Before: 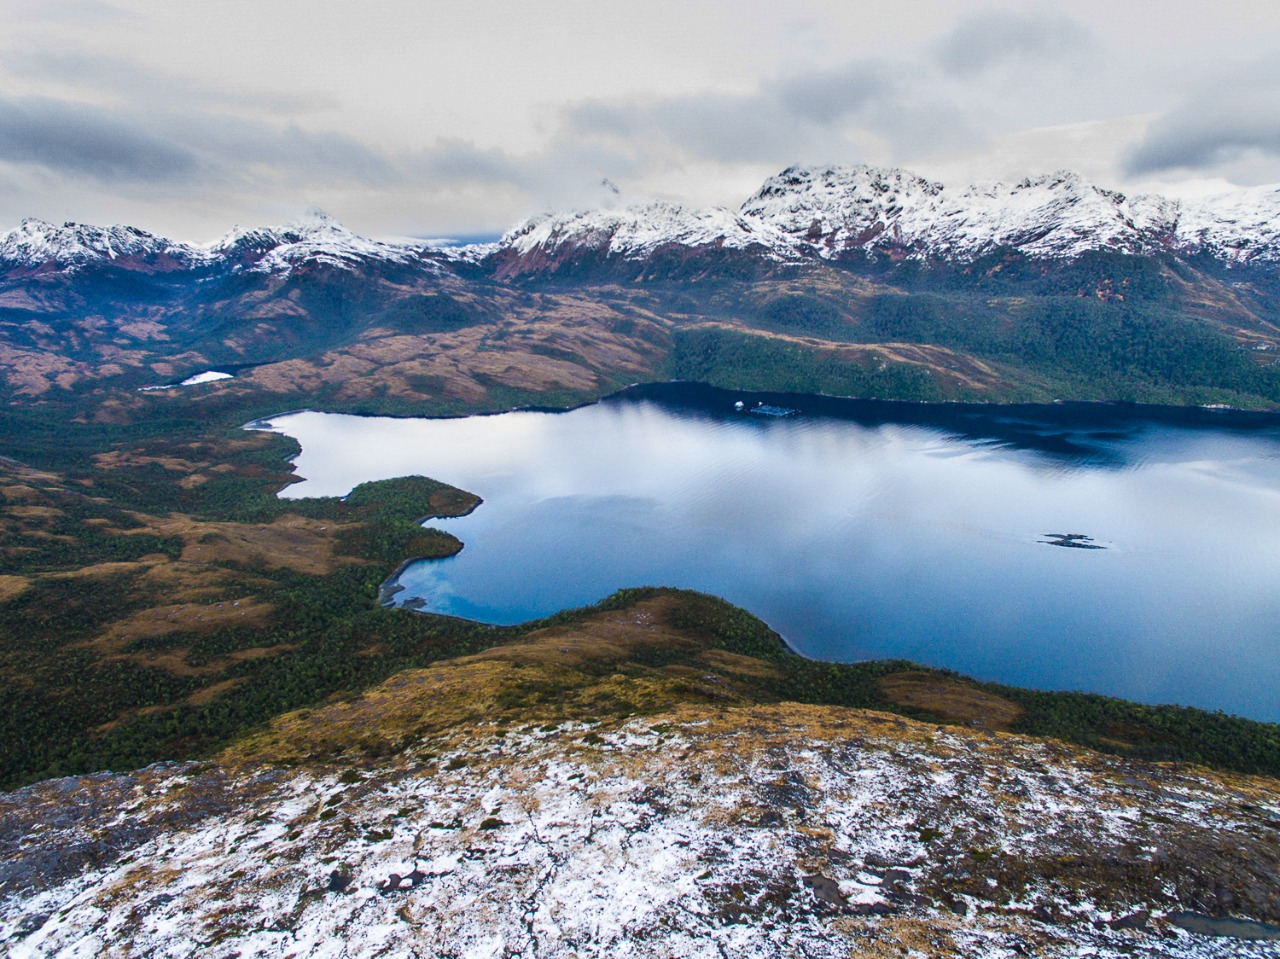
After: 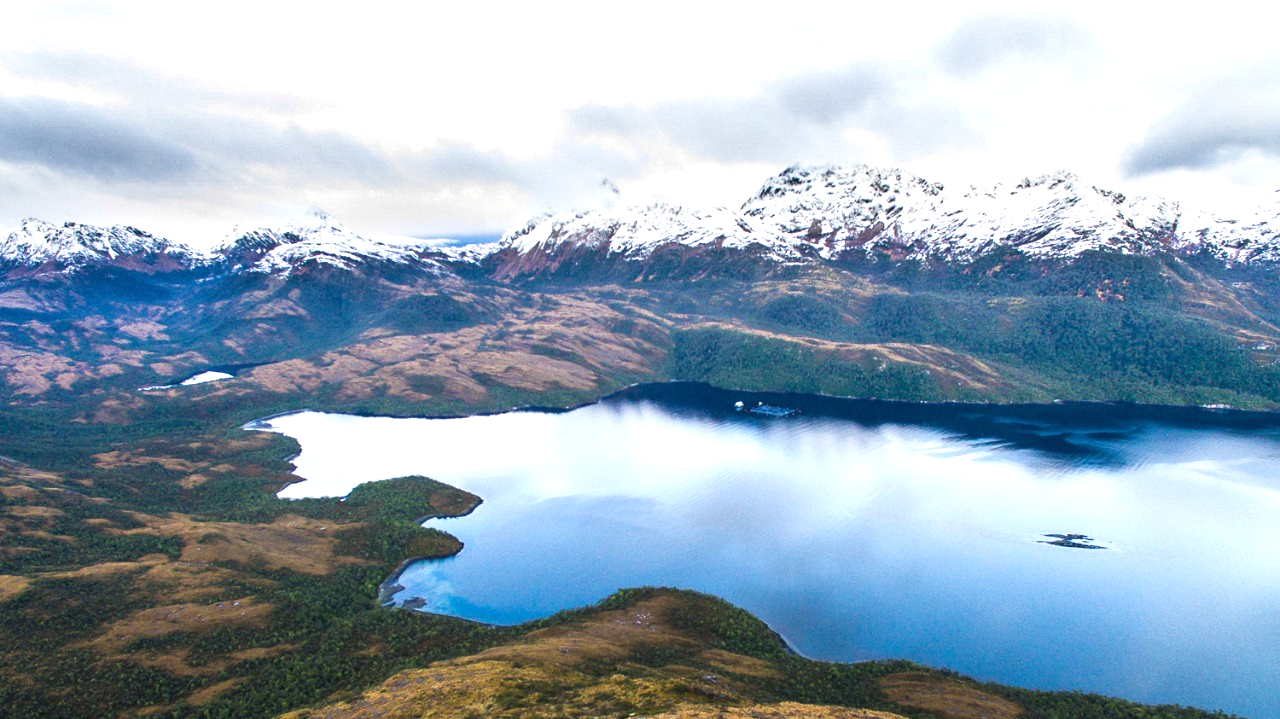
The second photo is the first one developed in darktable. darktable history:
crop: bottom 24.988%
exposure: exposure 0.7 EV, compensate highlight preservation false
